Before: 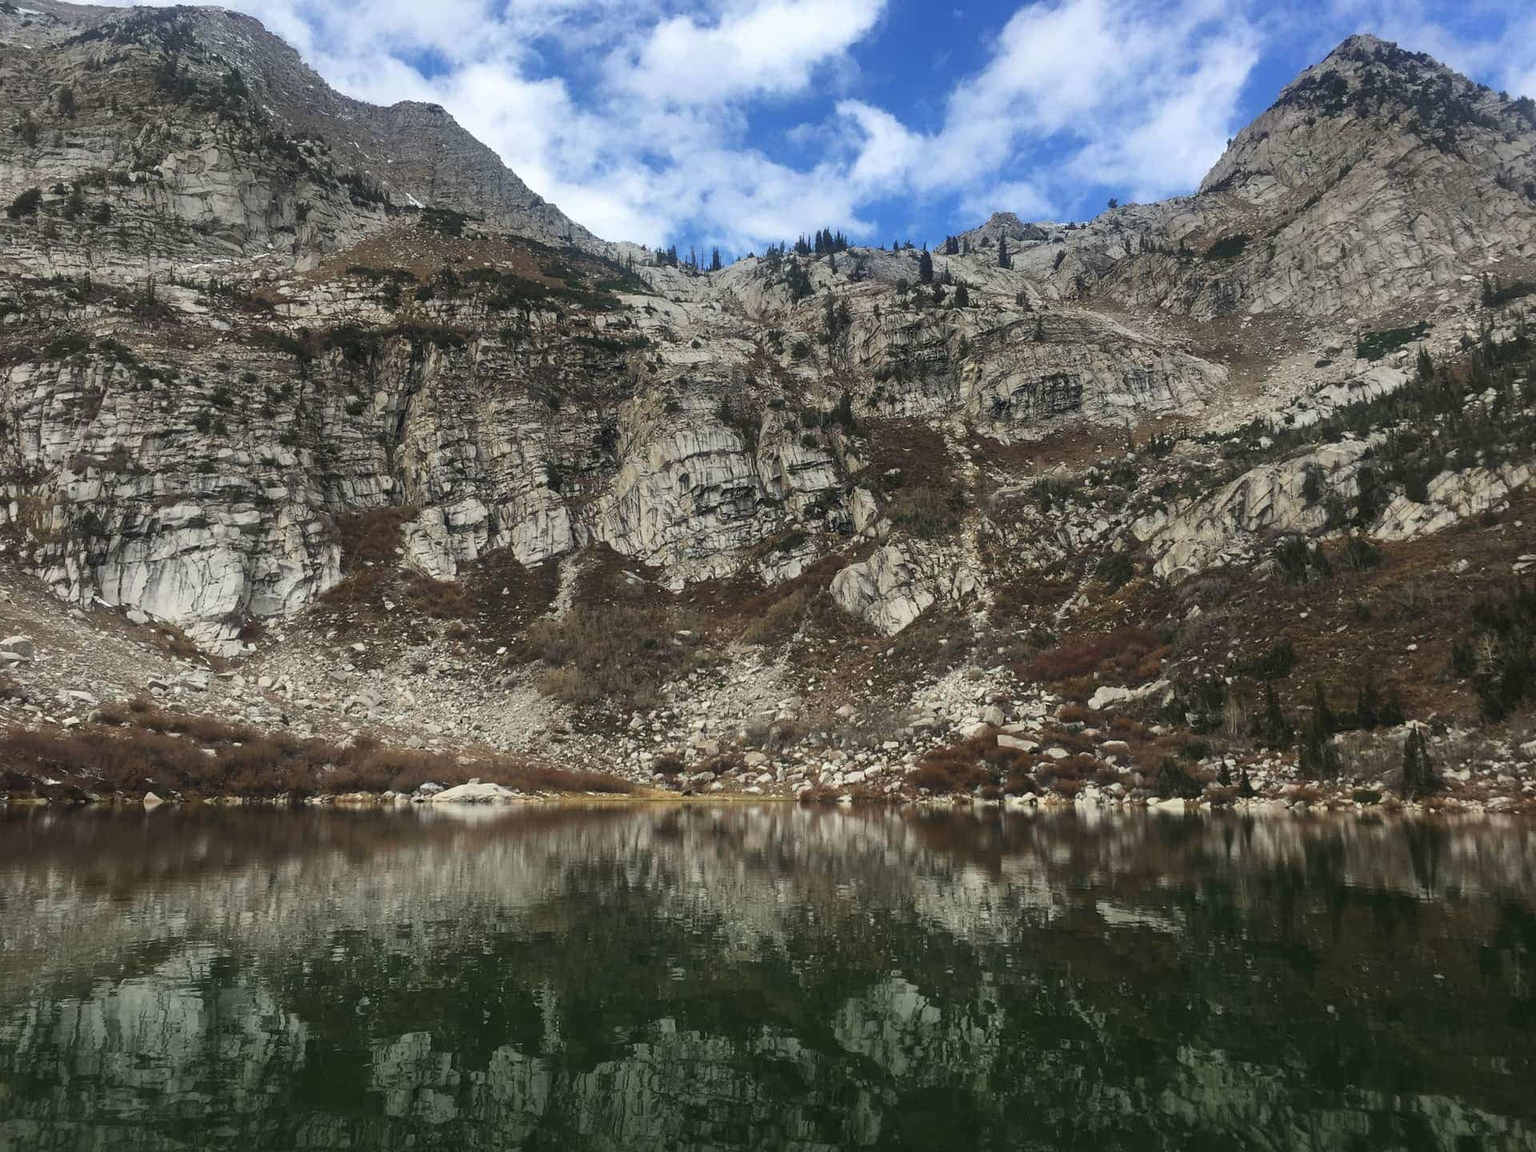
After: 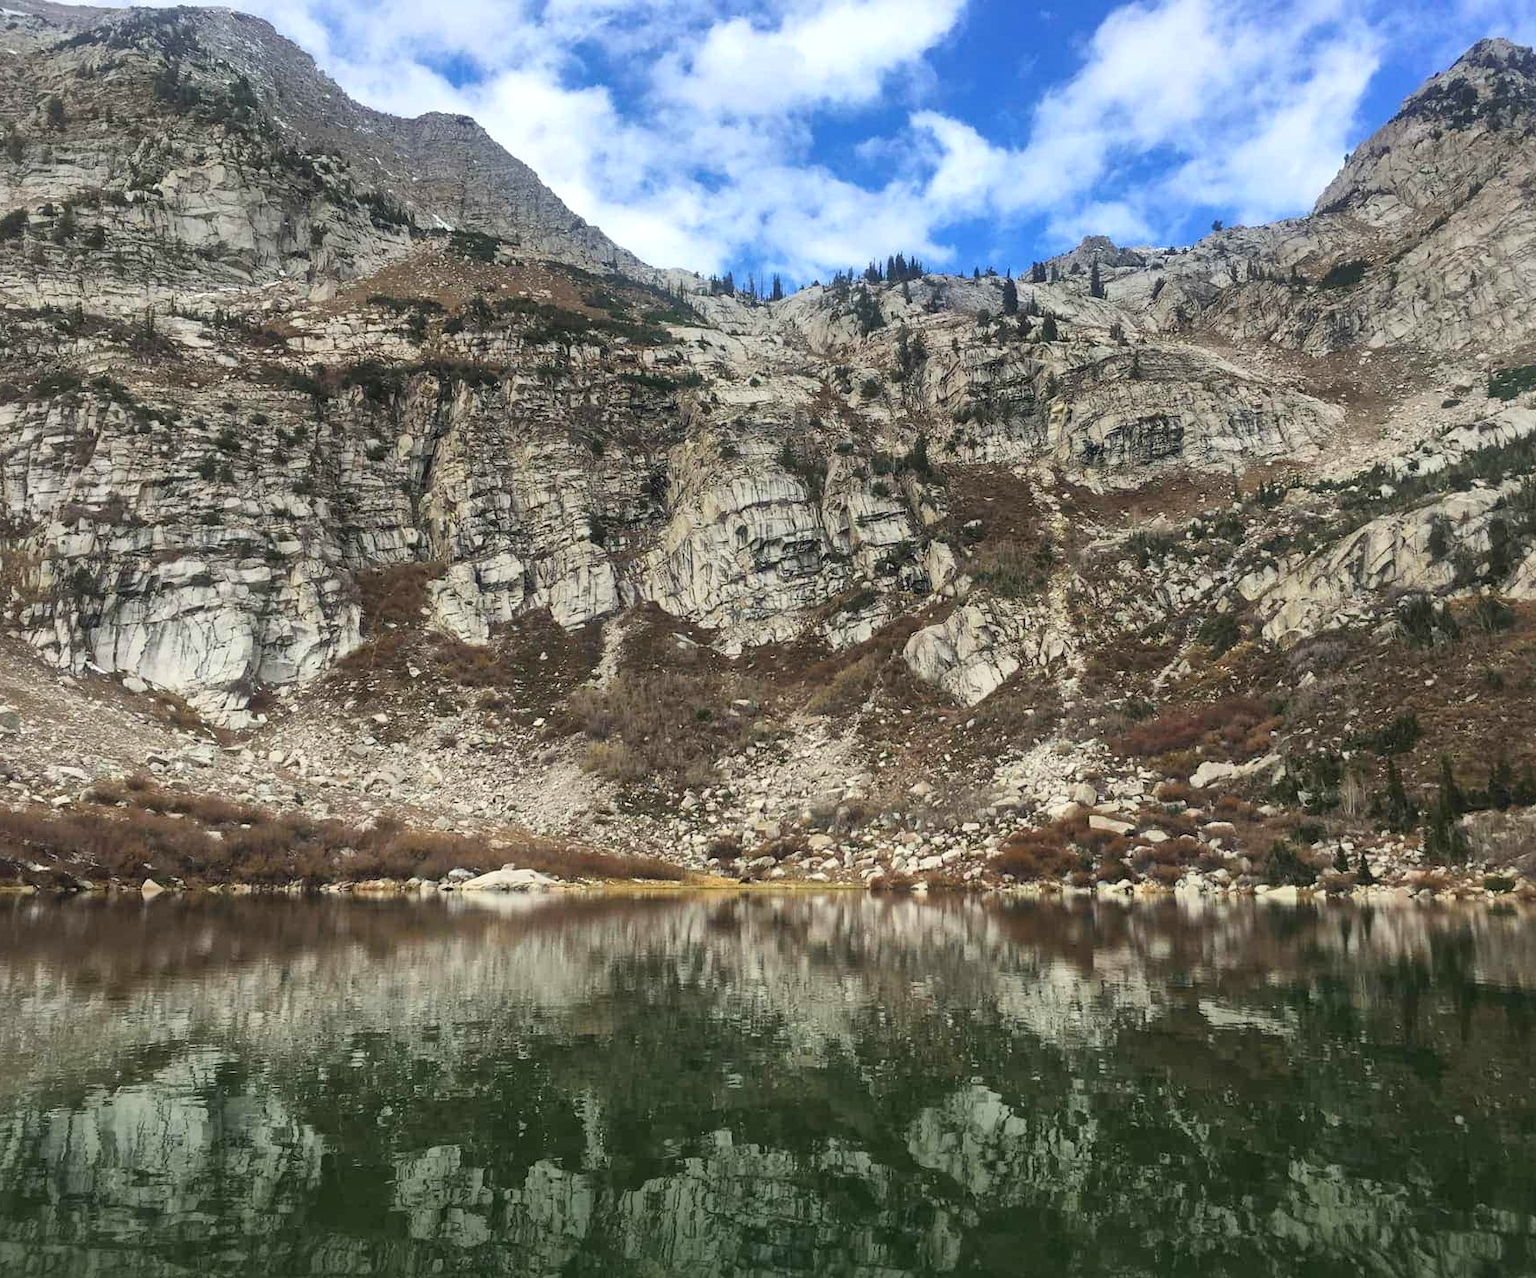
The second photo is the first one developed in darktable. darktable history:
crop and rotate: left 1.088%, right 8.807%
color balance rgb: perceptual saturation grading › global saturation 25%, global vibrance 10%
local contrast: mode bilateral grid, contrast 20, coarseness 50, detail 141%, midtone range 0.2
contrast brightness saturation: brightness 0.13
